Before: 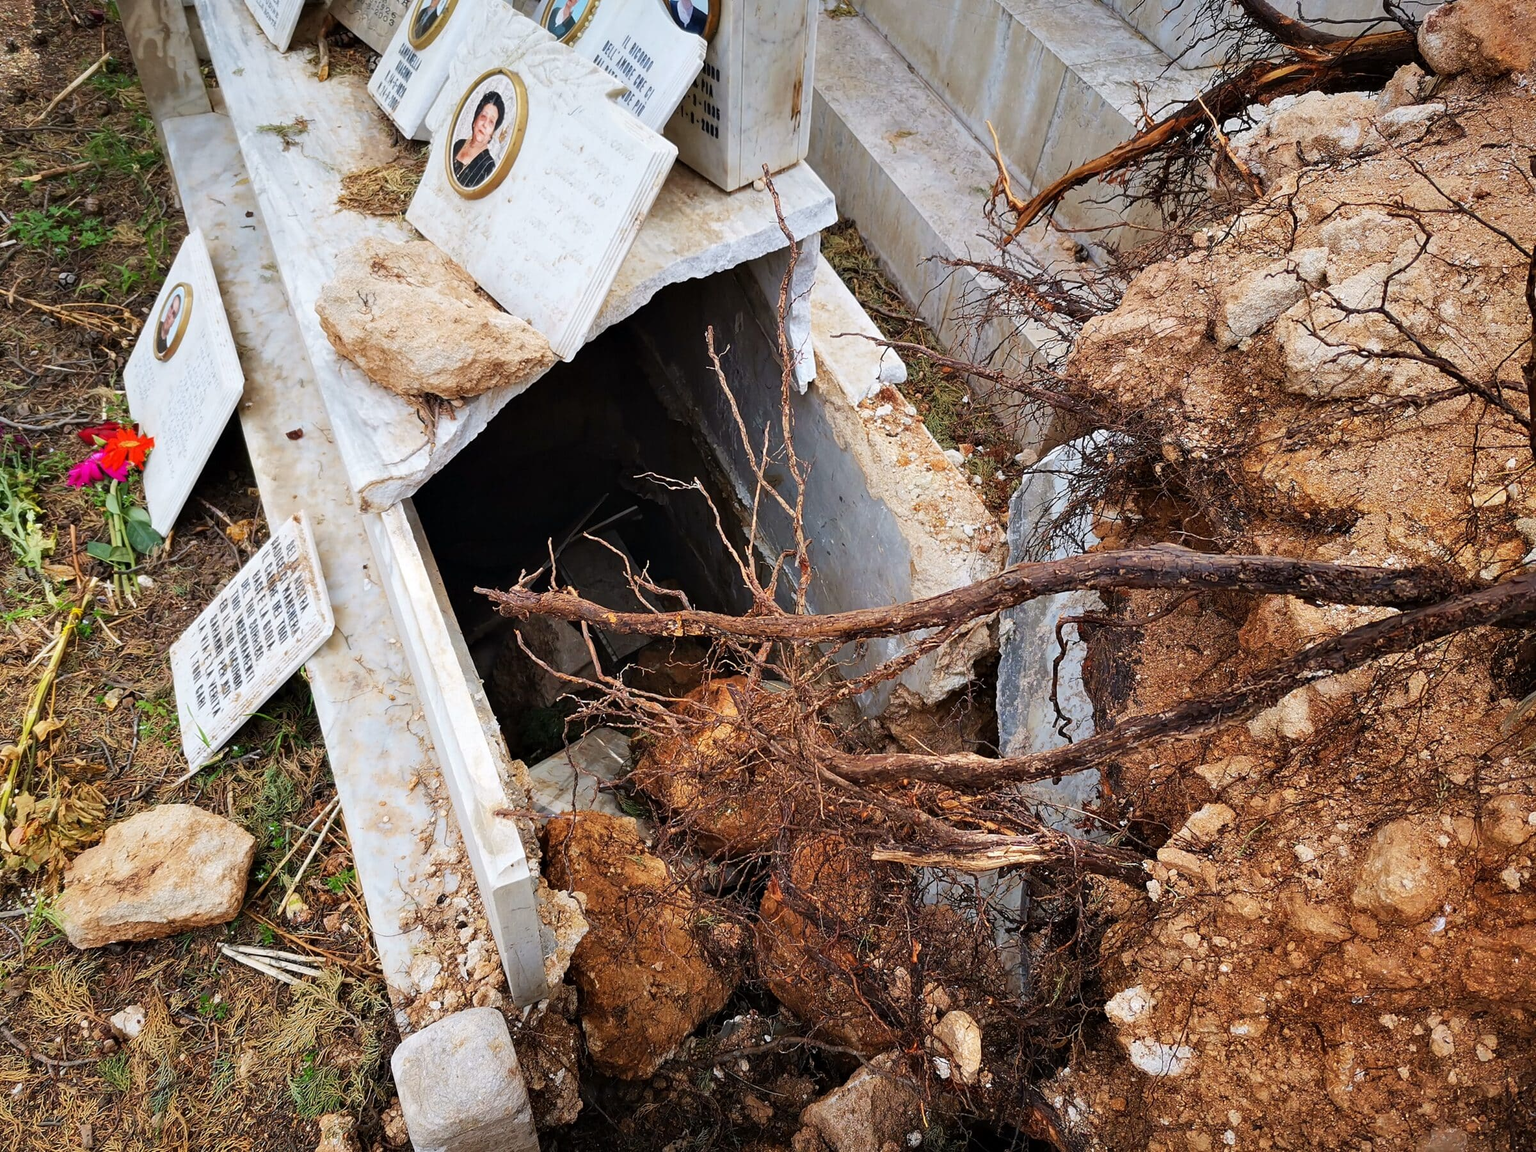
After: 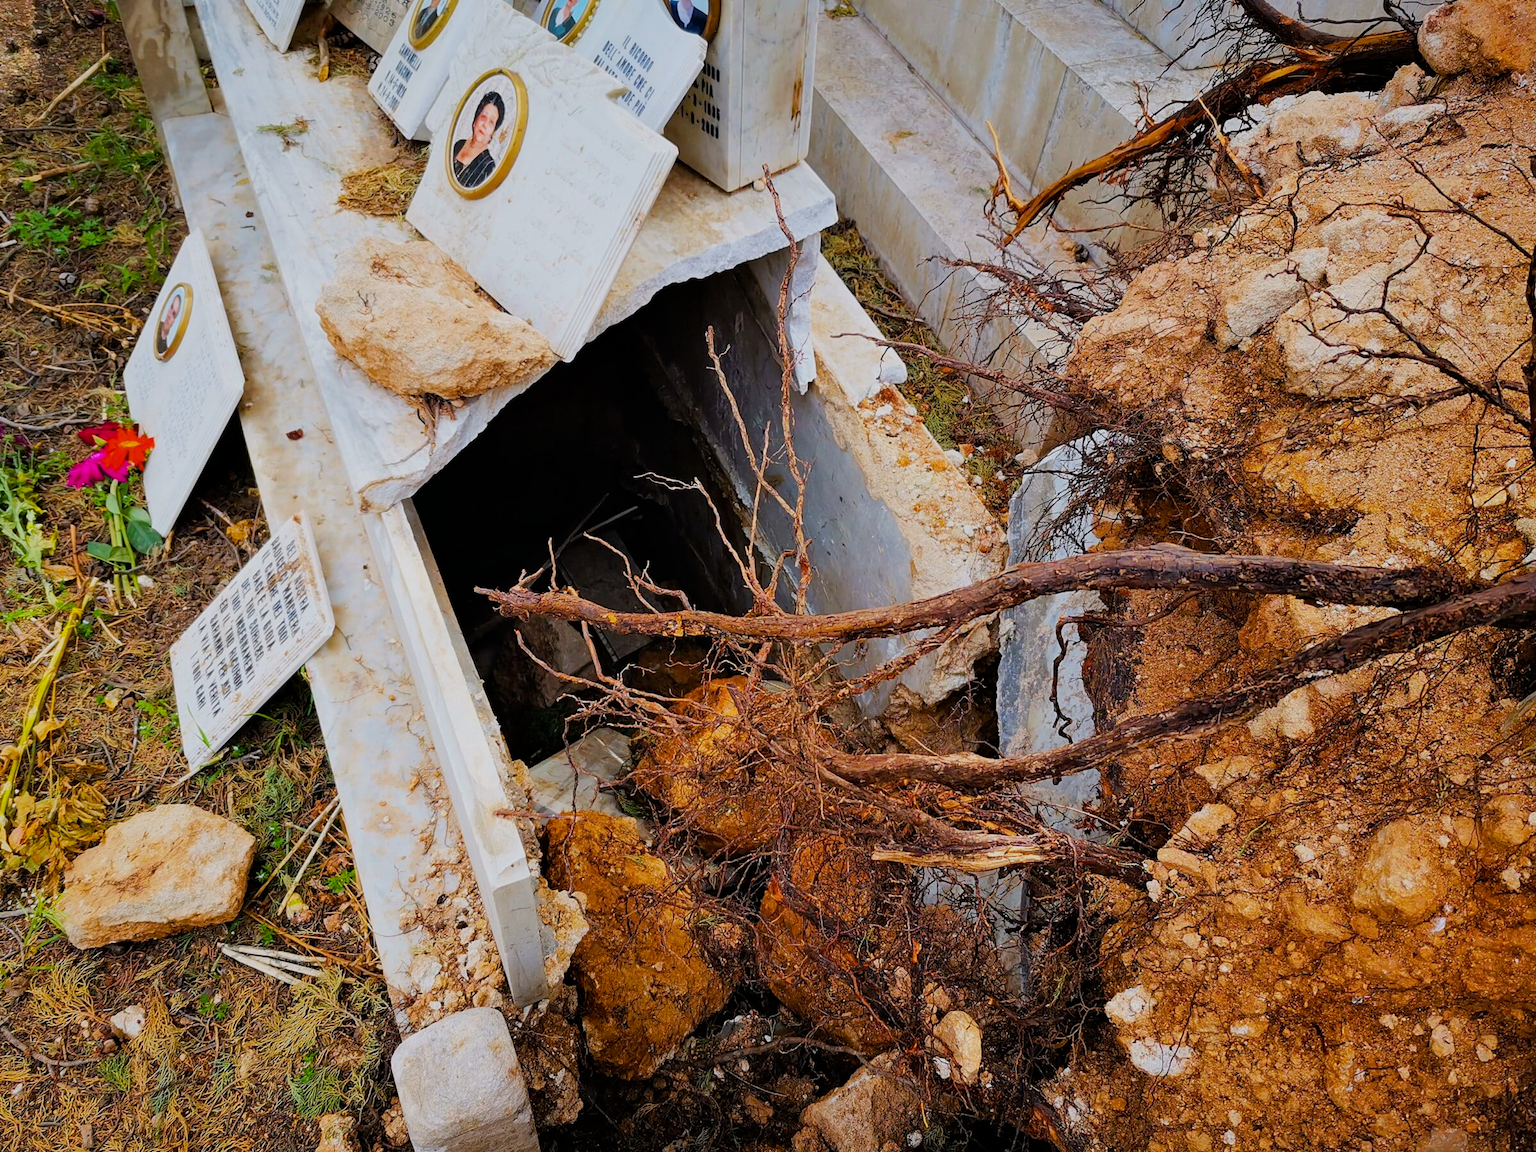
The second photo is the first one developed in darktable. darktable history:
filmic rgb: hardness 4.17, contrast 0.921
color balance rgb: linear chroma grading › global chroma 15%, perceptual saturation grading › global saturation 30%
